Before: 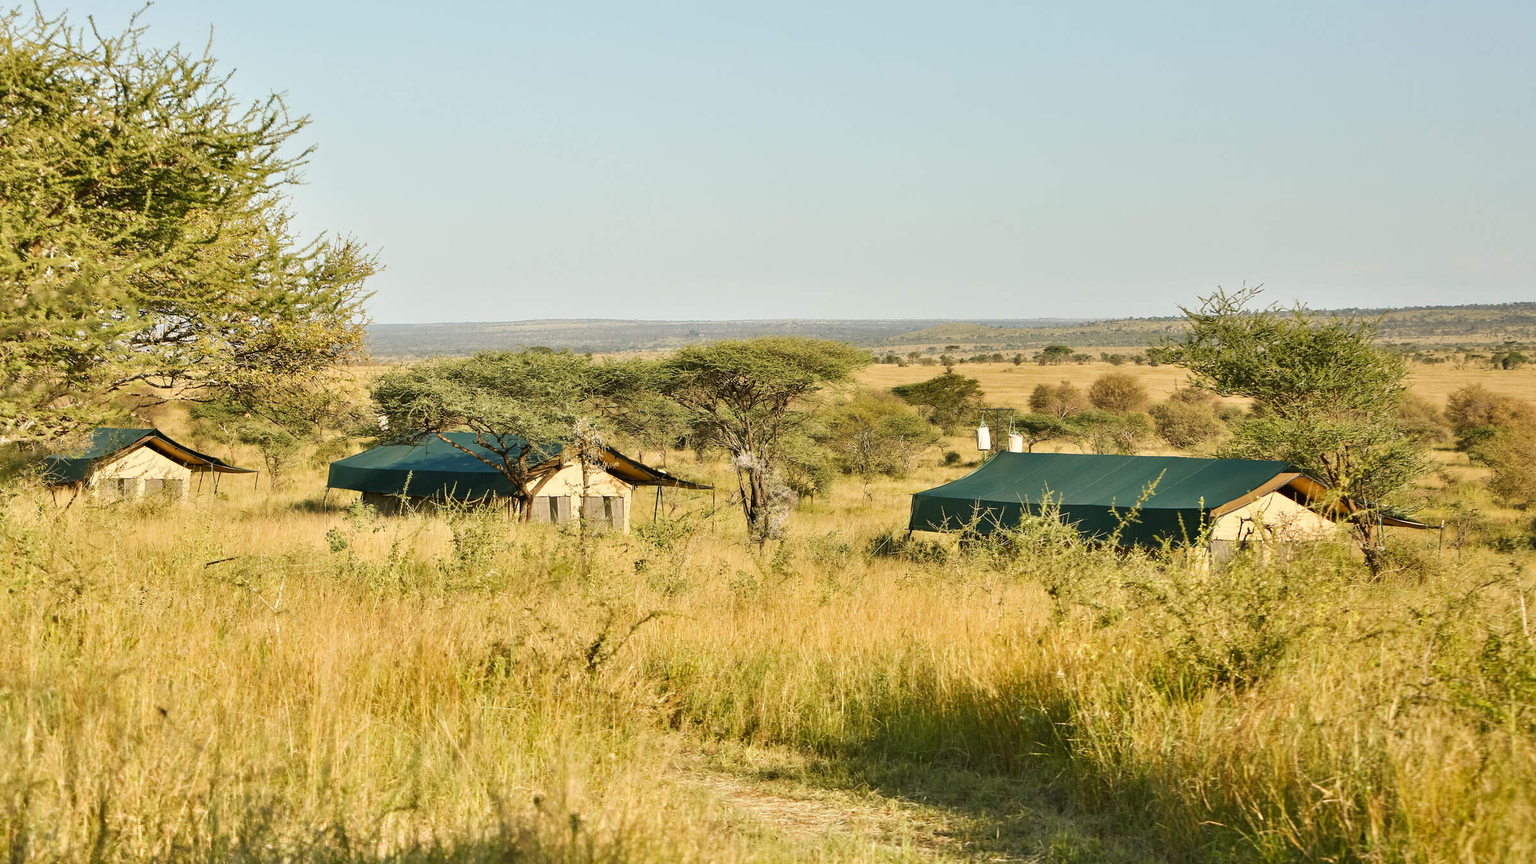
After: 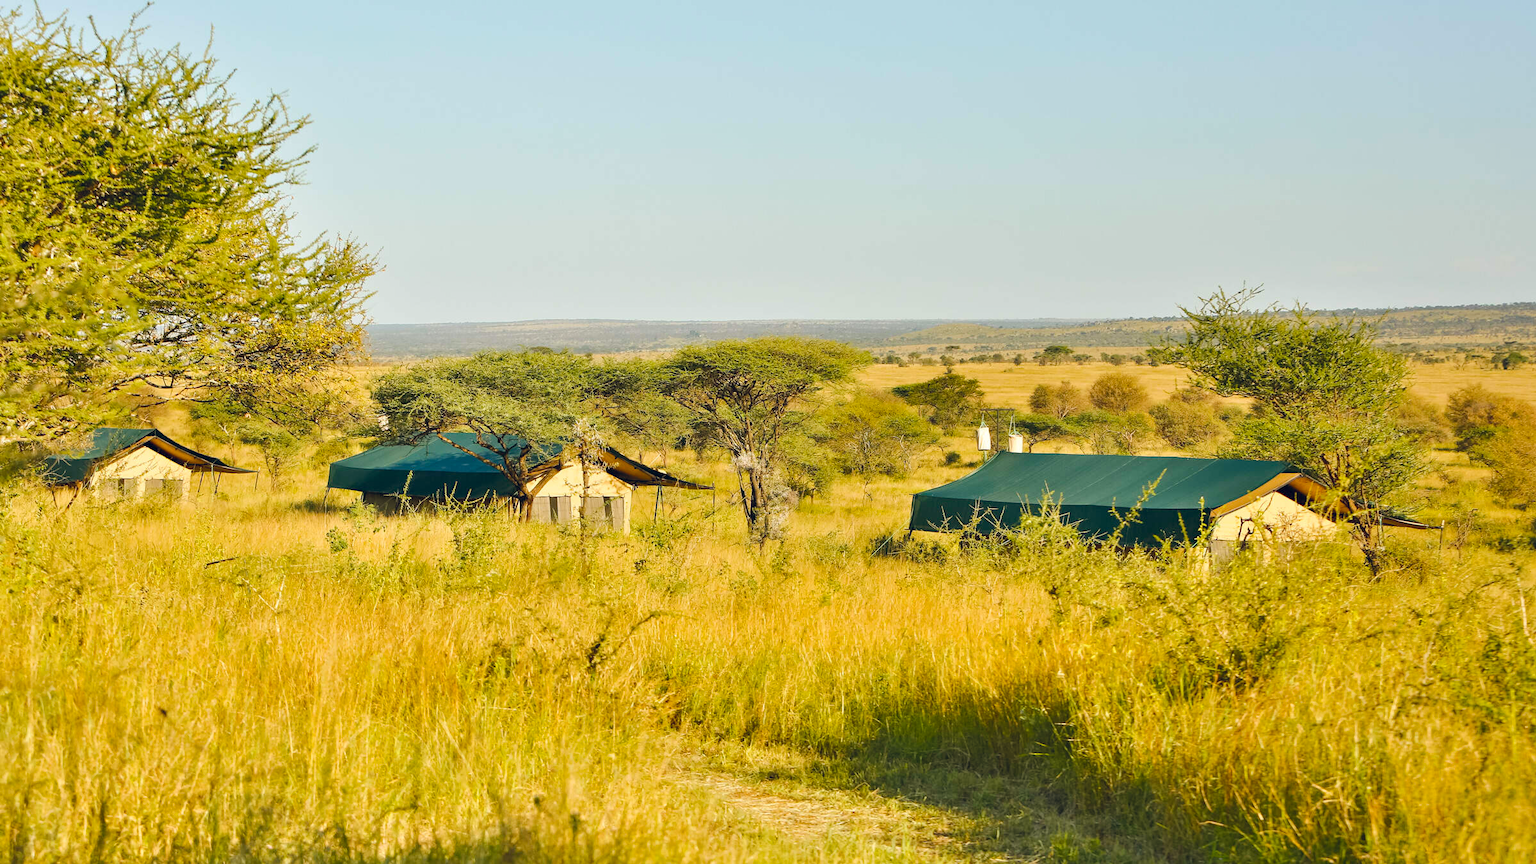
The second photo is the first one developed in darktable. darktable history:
contrast brightness saturation: contrast 0.006, saturation -0.063
color balance rgb: global offset › chroma 0.097%, global offset › hue 250.26°, linear chroma grading › global chroma 14.978%, perceptual saturation grading › global saturation 19.573%, perceptual brilliance grading › mid-tones 10.498%, perceptual brilliance grading › shadows 14.542%
